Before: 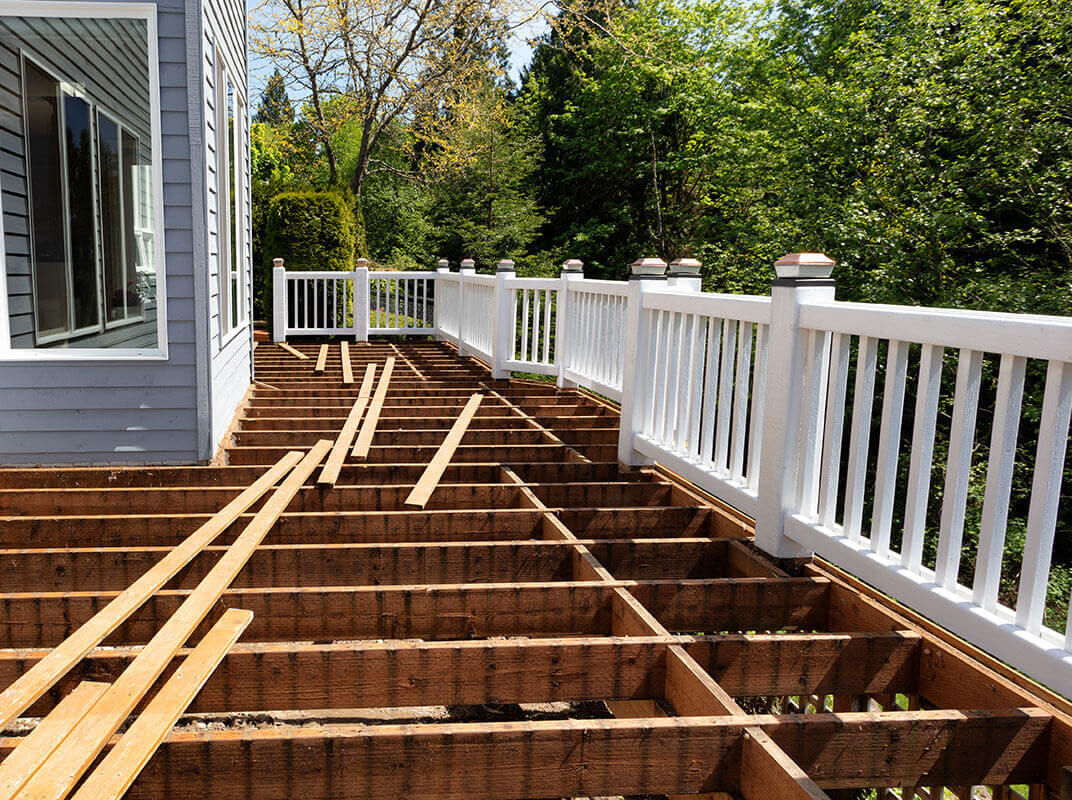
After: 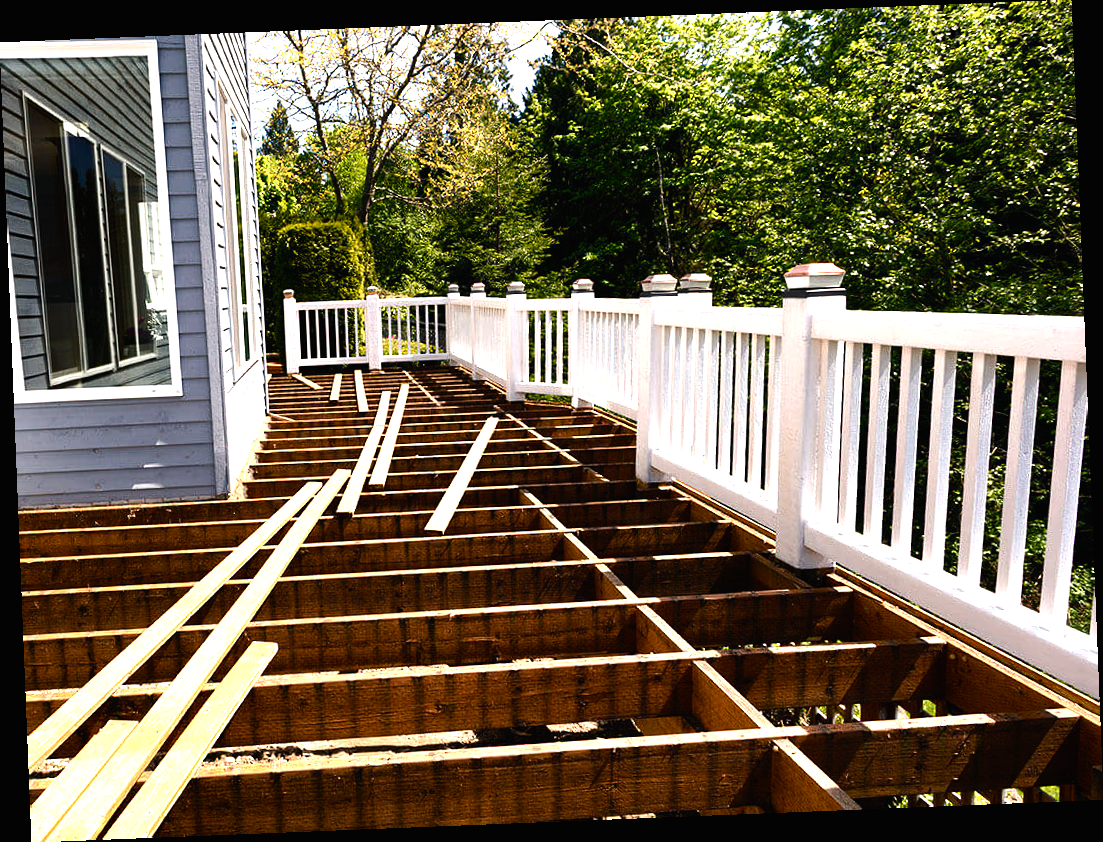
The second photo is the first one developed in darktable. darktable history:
rotate and perspective: rotation -2.29°, automatic cropping off
color balance rgb: shadows lift › chroma 1%, shadows lift › hue 217.2°, power › hue 310.8°, highlights gain › chroma 2%, highlights gain › hue 44.4°, global offset › luminance 0.25%, global offset › hue 171.6°, perceptual saturation grading › global saturation 14.09%, perceptual saturation grading › highlights -30%, perceptual saturation grading › shadows 50.67%, global vibrance 25%, contrast 20%
tone equalizer: -8 EV -0.75 EV, -7 EV -0.7 EV, -6 EV -0.6 EV, -5 EV -0.4 EV, -3 EV 0.4 EV, -2 EV 0.6 EV, -1 EV 0.7 EV, +0 EV 0.75 EV, edges refinement/feathering 500, mask exposure compensation -1.57 EV, preserve details no
